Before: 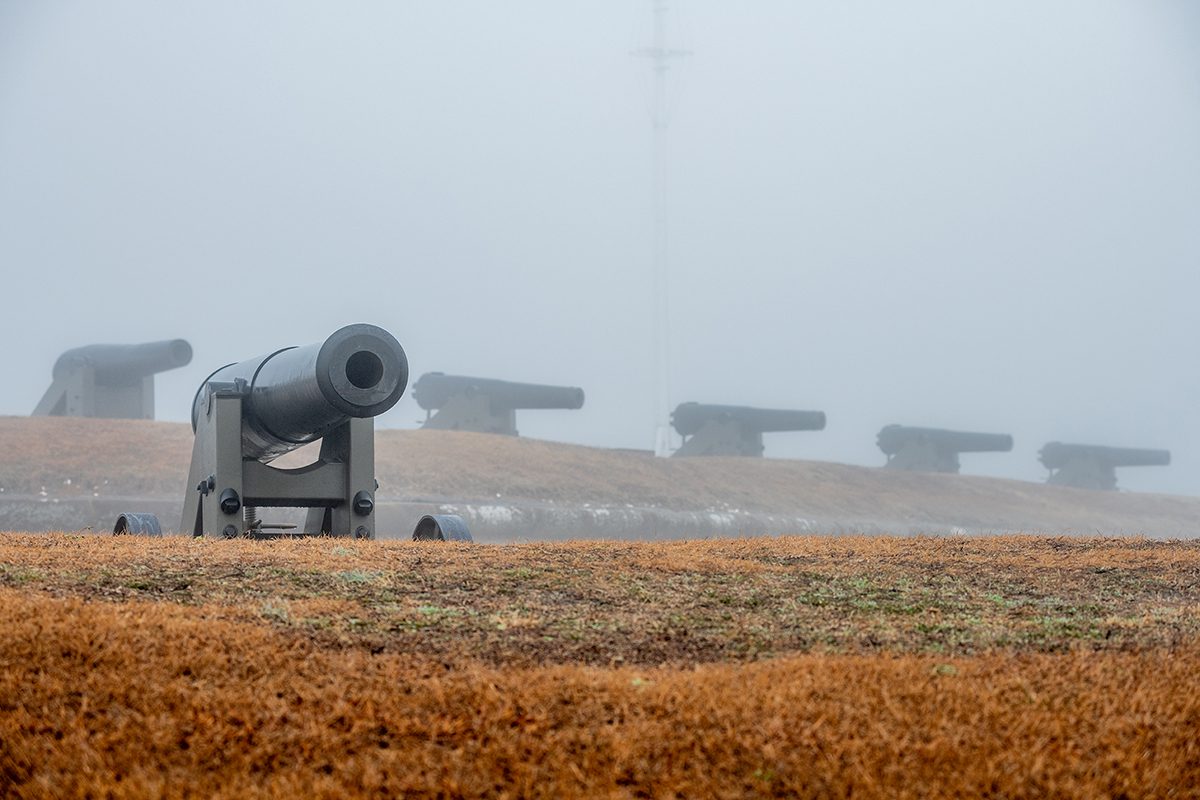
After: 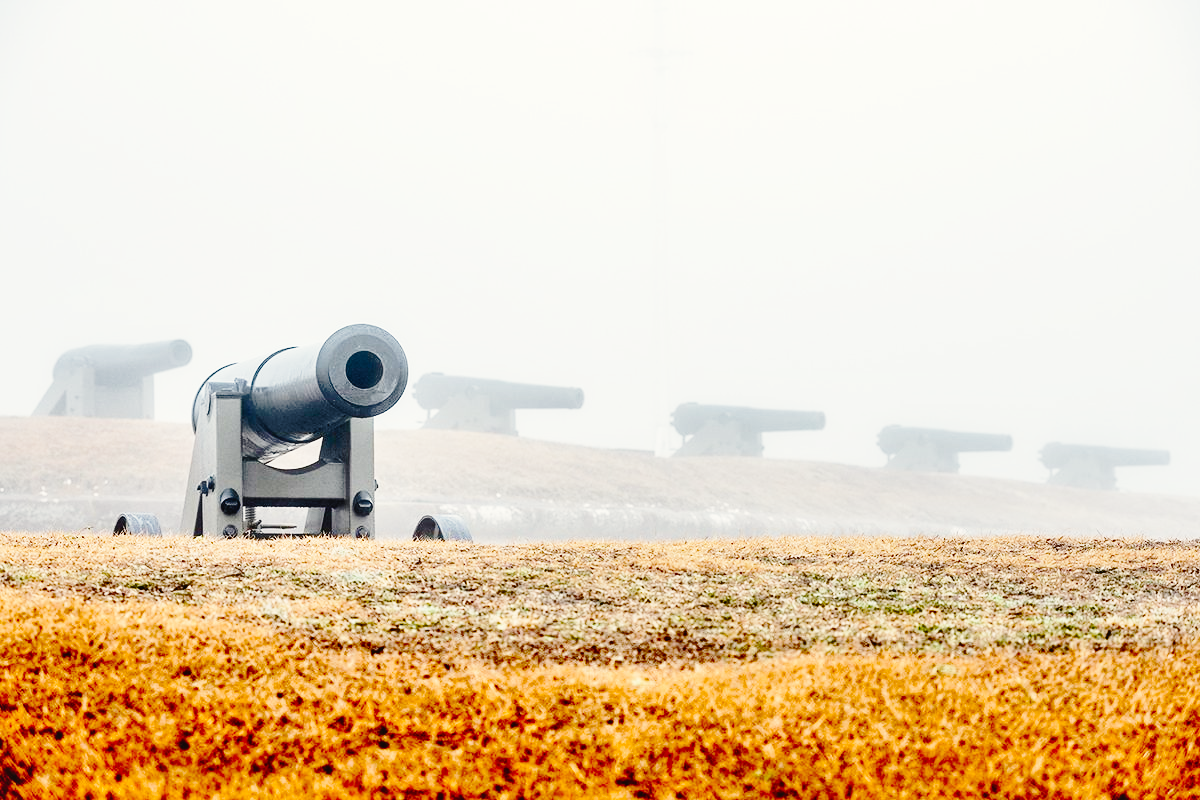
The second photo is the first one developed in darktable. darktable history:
color correction: highlights b* 2.96
base curve: curves: ch0 [(0, 0) (0.012, 0.01) (0.073, 0.168) (0.31, 0.711) (0.645, 0.957) (1, 1)], preserve colors none
tone curve: curves: ch0 [(0, 0.026) (0.146, 0.158) (0.272, 0.34) (0.453, 0.627) (0.687, 0.829) (1, 1)], preserve colors none
shadows and highlights: soften with gaussian
